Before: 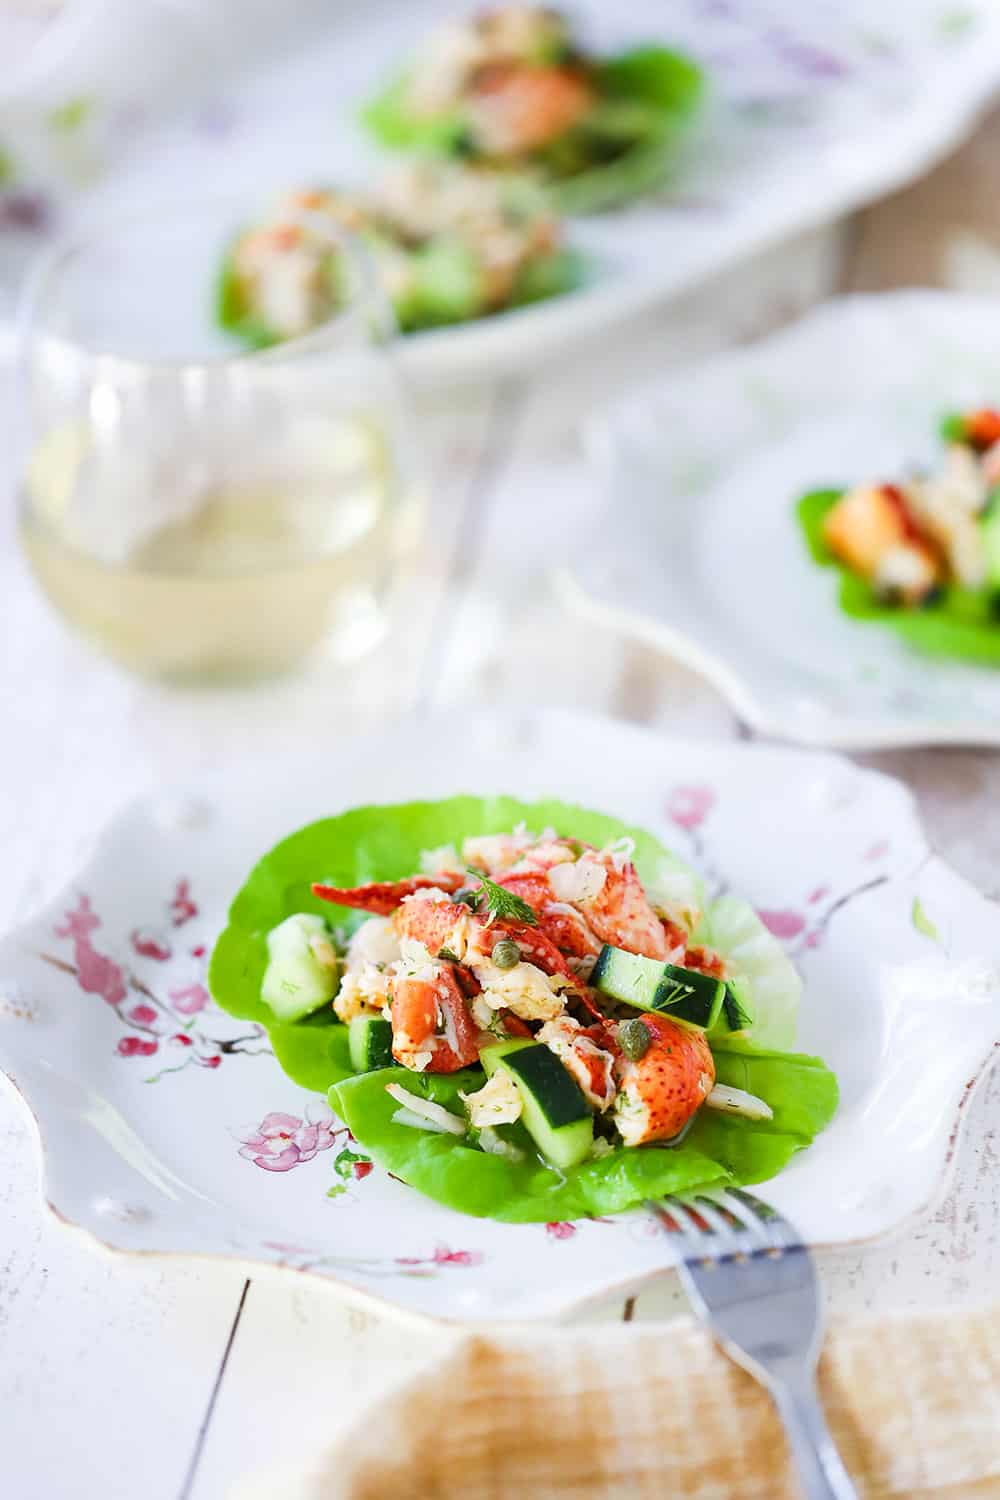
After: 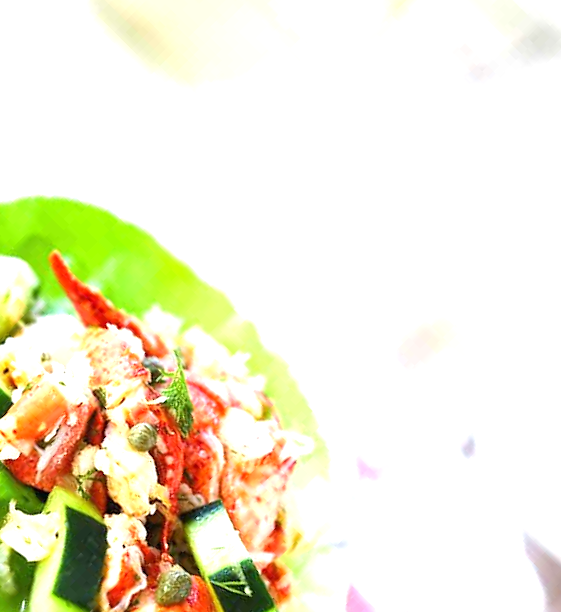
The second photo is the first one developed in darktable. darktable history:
crop and rotate: angle -44.94°, top 16.068%, right 0.836%, bottom 11.749%
exposure: black level correction 0, exposure 0.899 EV, compensate exposure bias true, compensate highlight preservation false
